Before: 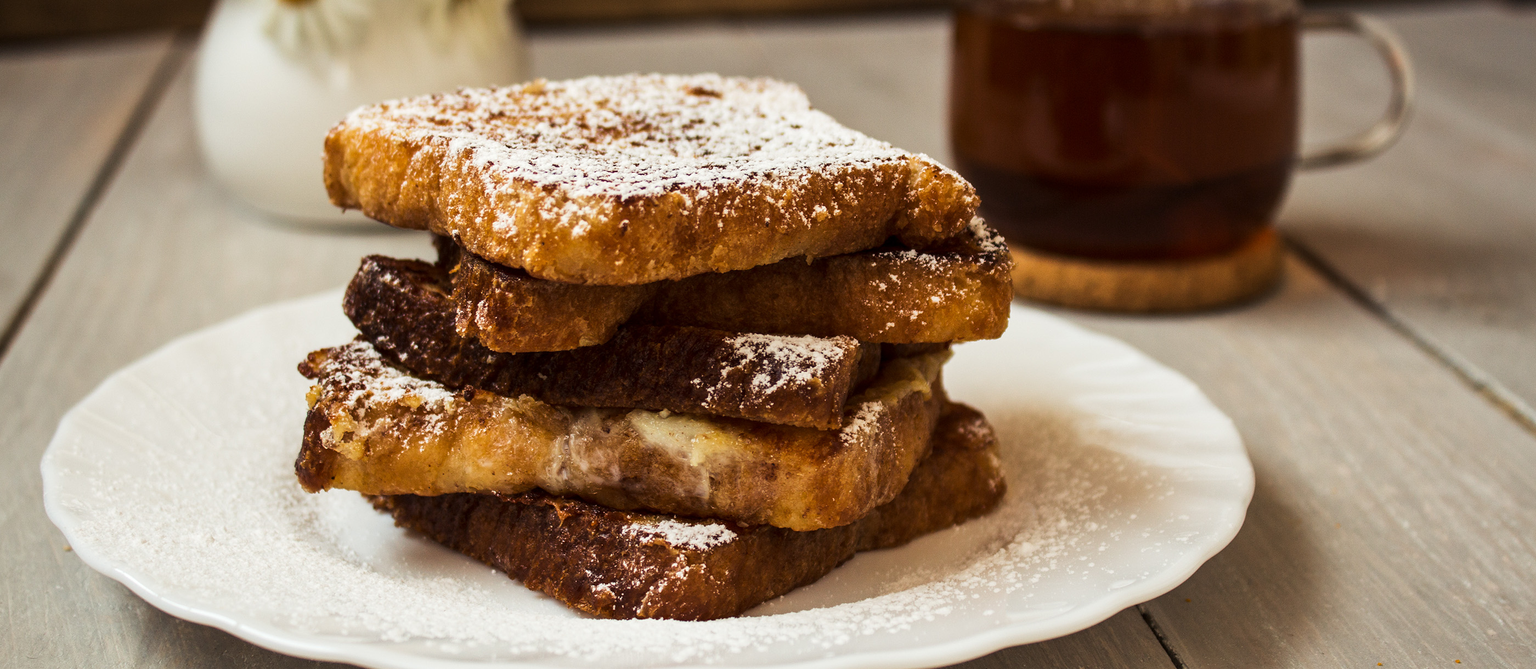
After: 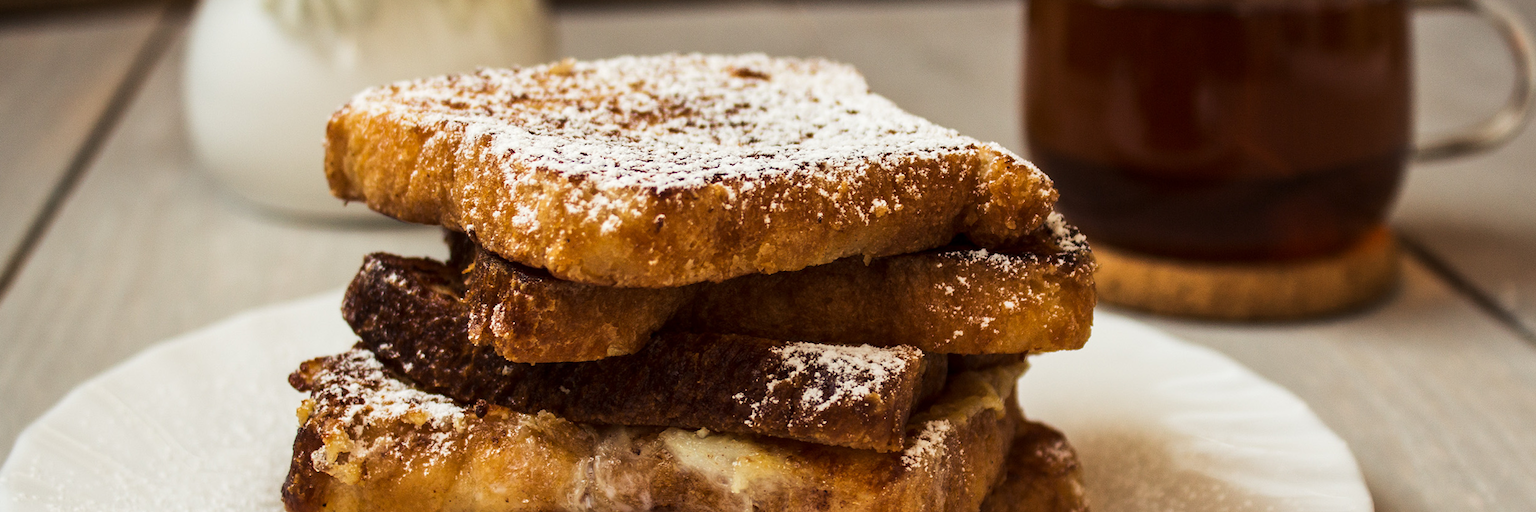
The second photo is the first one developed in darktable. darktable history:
crop: left 1.509%, top 3.452%, right 7.696%, bottom 28.452%
rotate and perspective: rotation 0.226°, lens shift (vertical) -0.042, crop left 0.023, crop right 0.982, crop top 0.006, crop bottom 0.994
